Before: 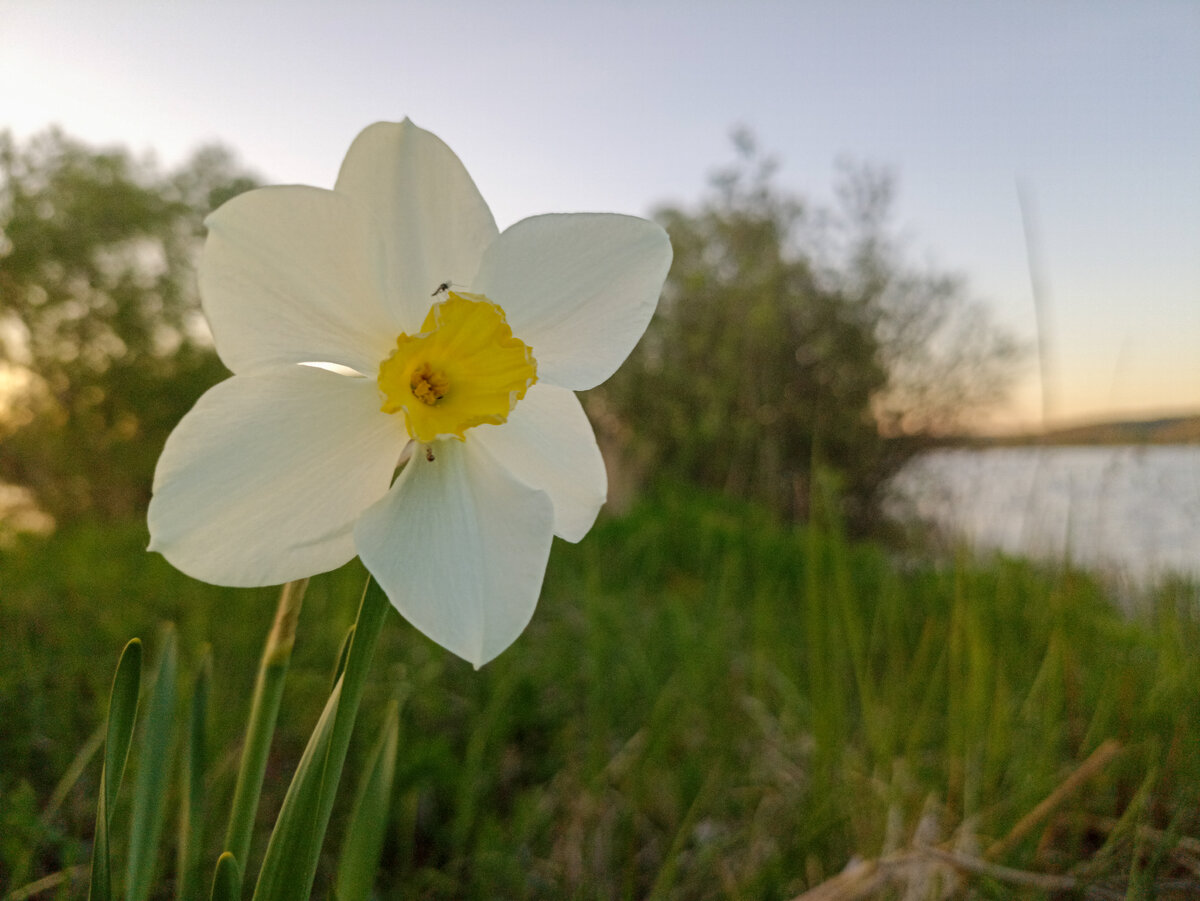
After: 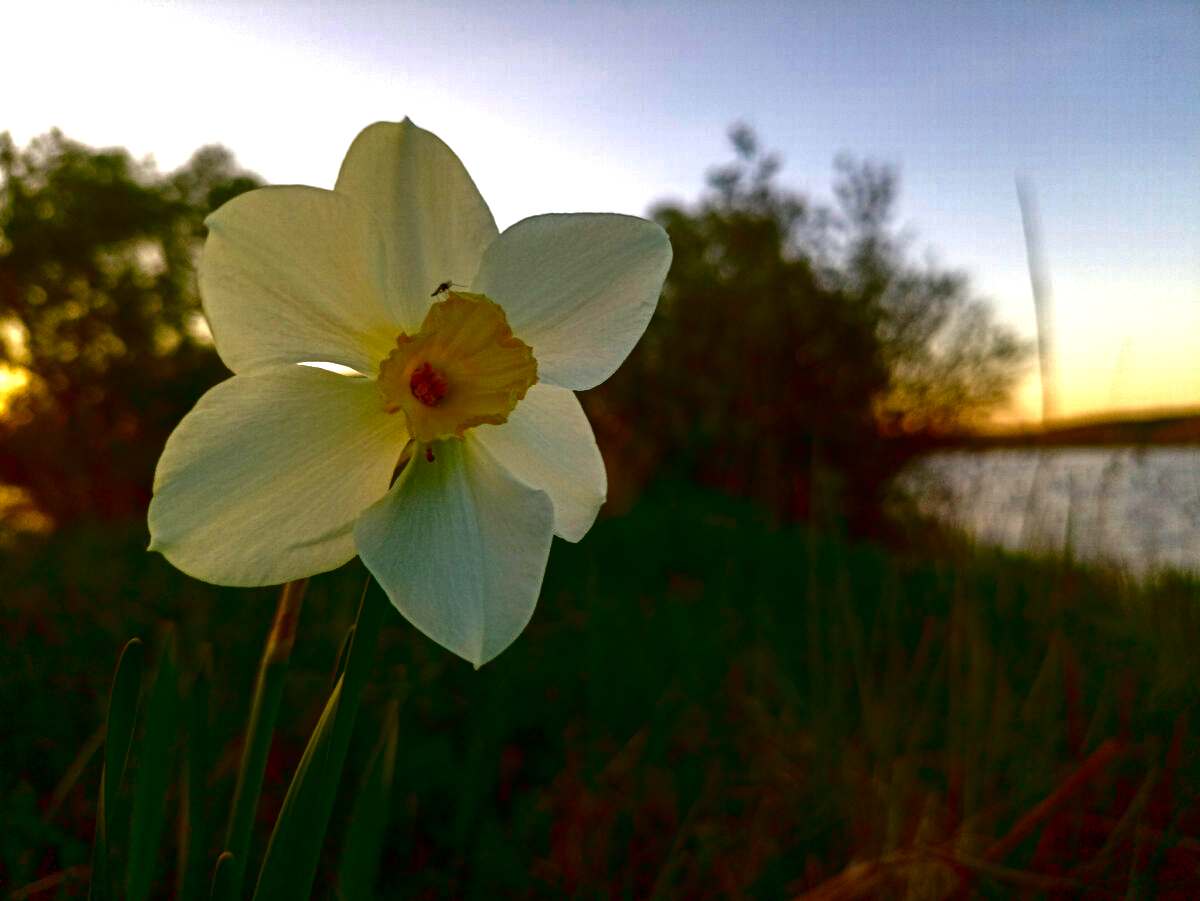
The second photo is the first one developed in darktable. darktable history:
exposure: exposure 0.491 EV, compensate highlight preservation false
contrast brightness saturation: brightness -0.984, saturation 0.989
